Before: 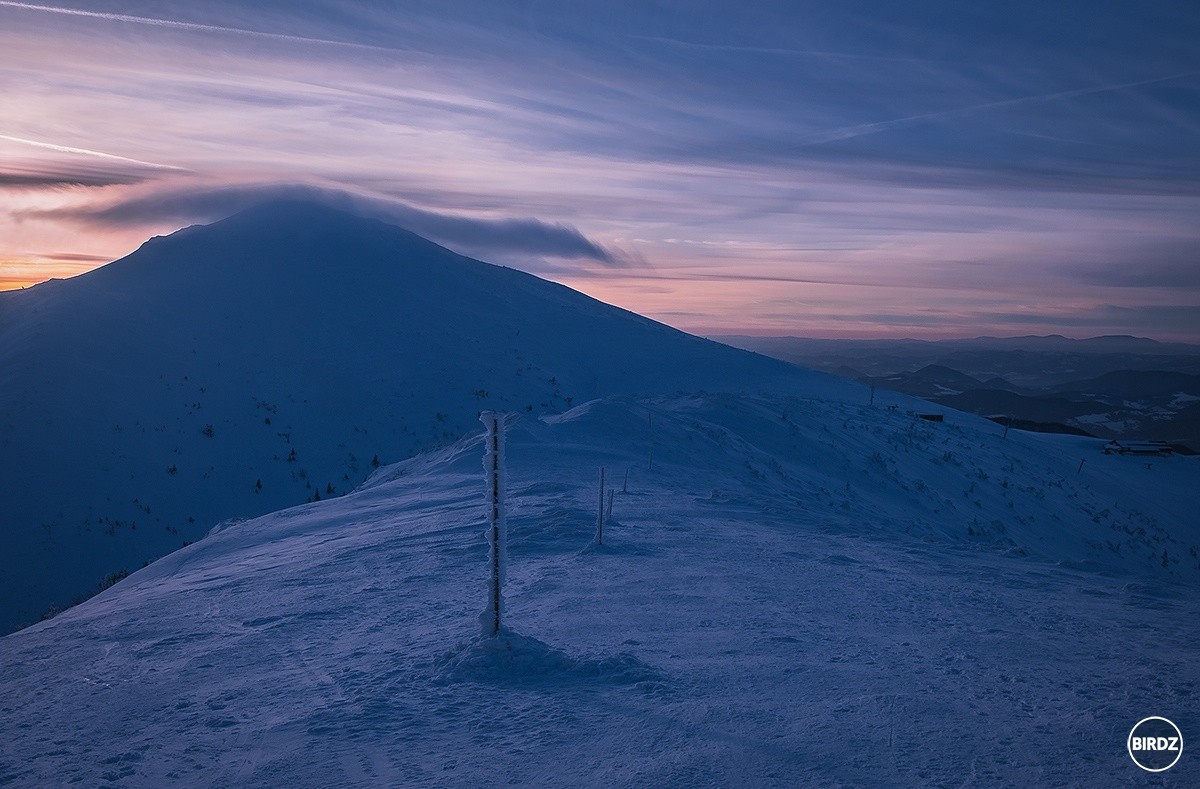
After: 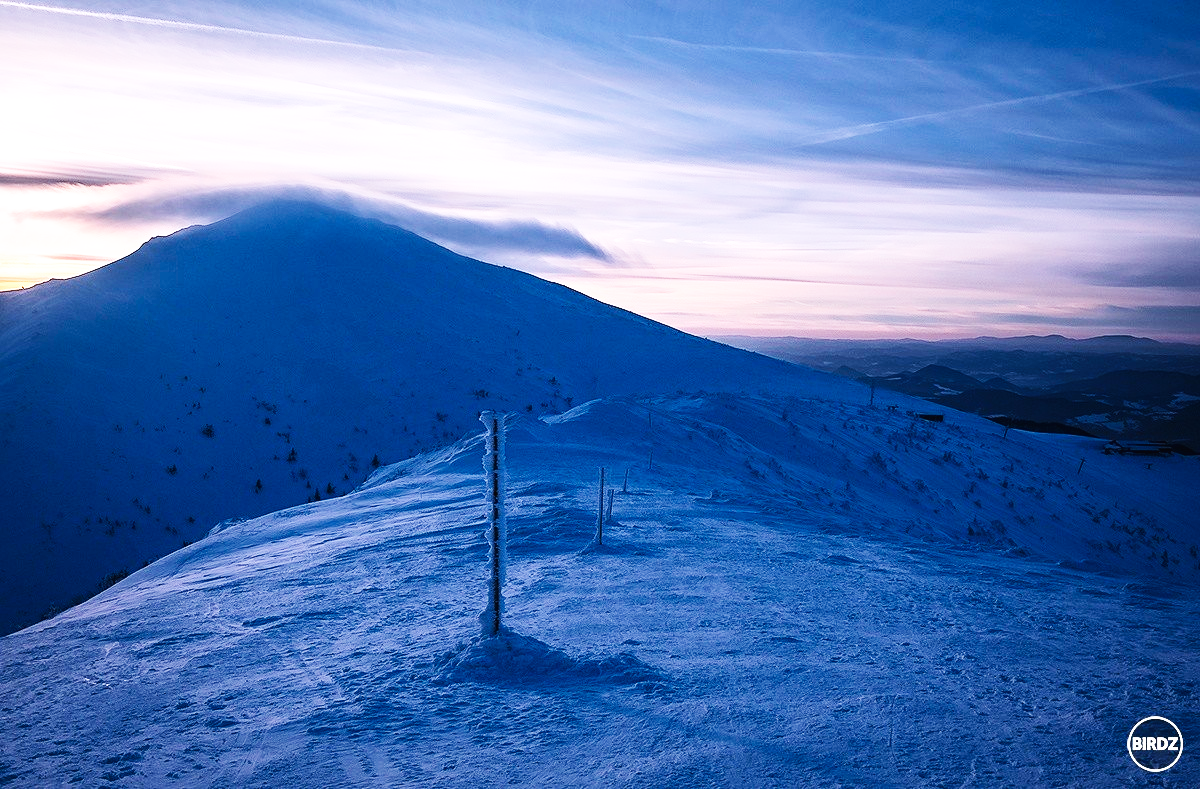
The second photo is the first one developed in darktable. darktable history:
tone equalizer: -8 EV -0.75 EV, -7 EV -0.7 EV, -6 EV -0.6 EV, -5 EV -0.4 EV, -3 EV 0.4 EV, -2 EV 0.6 EV, -1 EV 0.7 EV, +0 EV 0.75 EV, edges refinement/feathering 500, mask exposure compensation -1.57 EV, preserve details no
base curve: curves: ch0 [(0, 0.003) (0.001, 0.002) (0.006, 0.004) (0.02, 0.022) (0.048, 0.086) (0.094, 0.234) (0.162, 0.431) (0.258, 0.629) (0.385, 0.8) (0.548, 0.918) (0.751, 0.988) (1, 1)], preserve colors none
